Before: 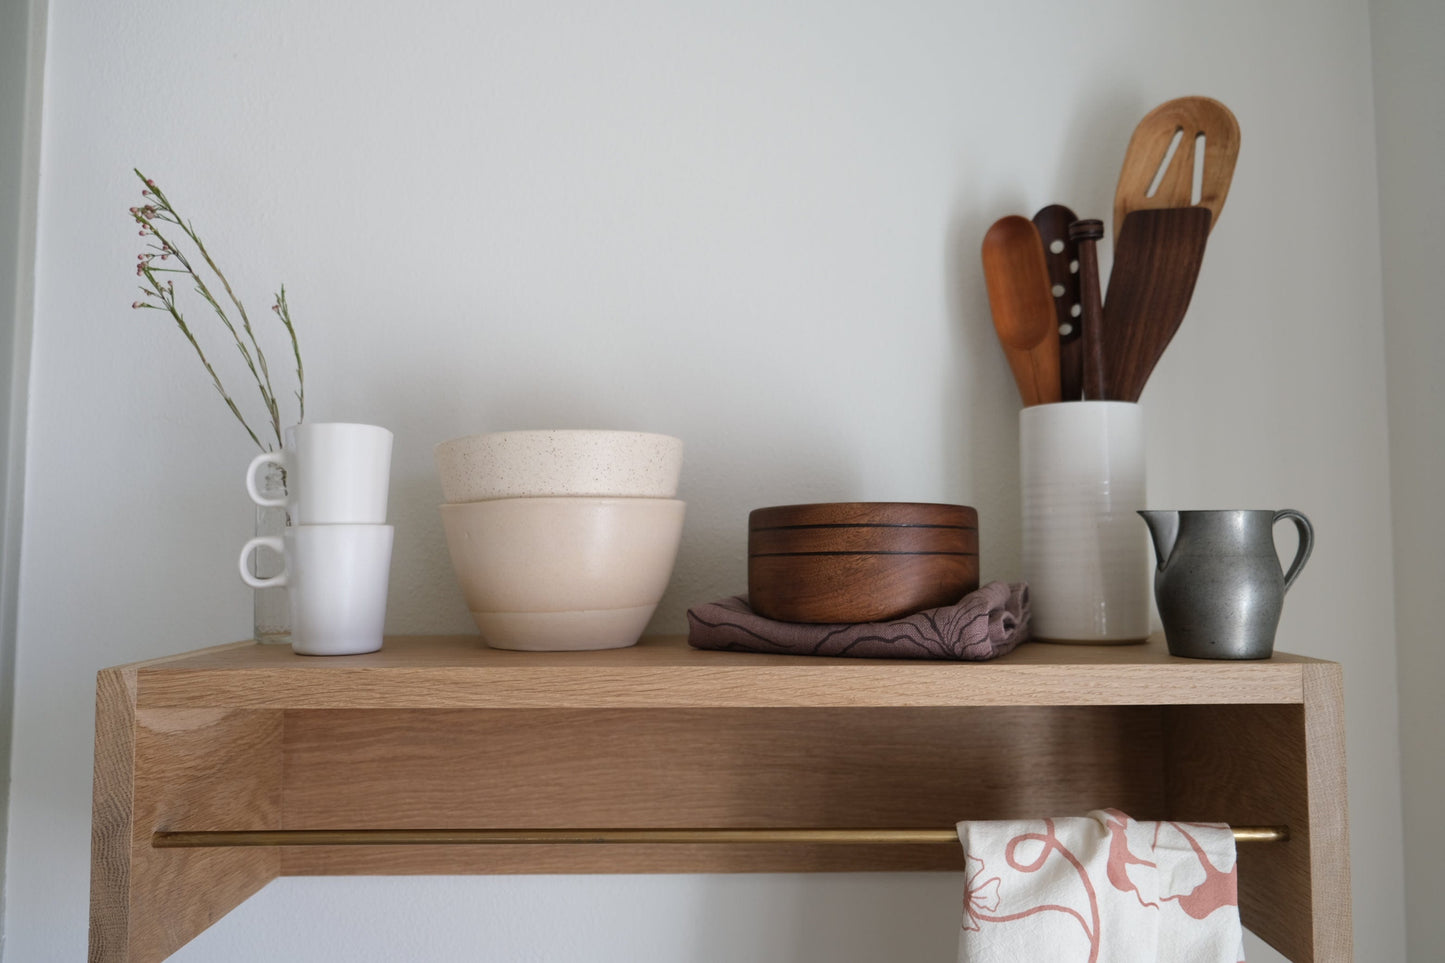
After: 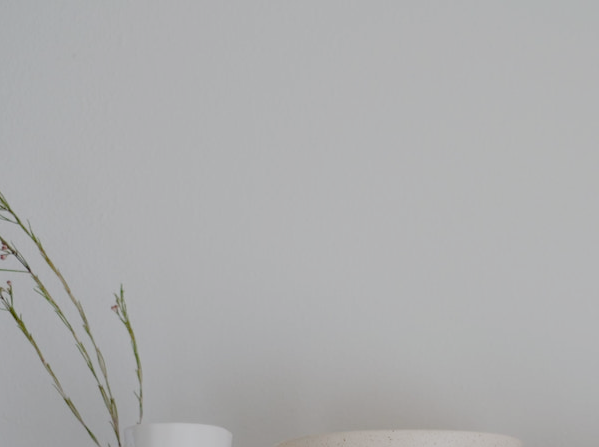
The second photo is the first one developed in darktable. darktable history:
crop and rotate: left 11.143%, top 0.089%, right 47.34%, bottom 53.462%
exposure: exposure 0.074 EV, compensate highlight preservation false
color balance rgb: perceptual saturation grading › global saturation 29.417%, global vibrance 11.064%
filmic rgb: black relative exposure -6.55 EV, white relative exposure 4.74 EV, hardness 3.12, contrast 0.8, preserve chrominance no, color science v5 (2021)
